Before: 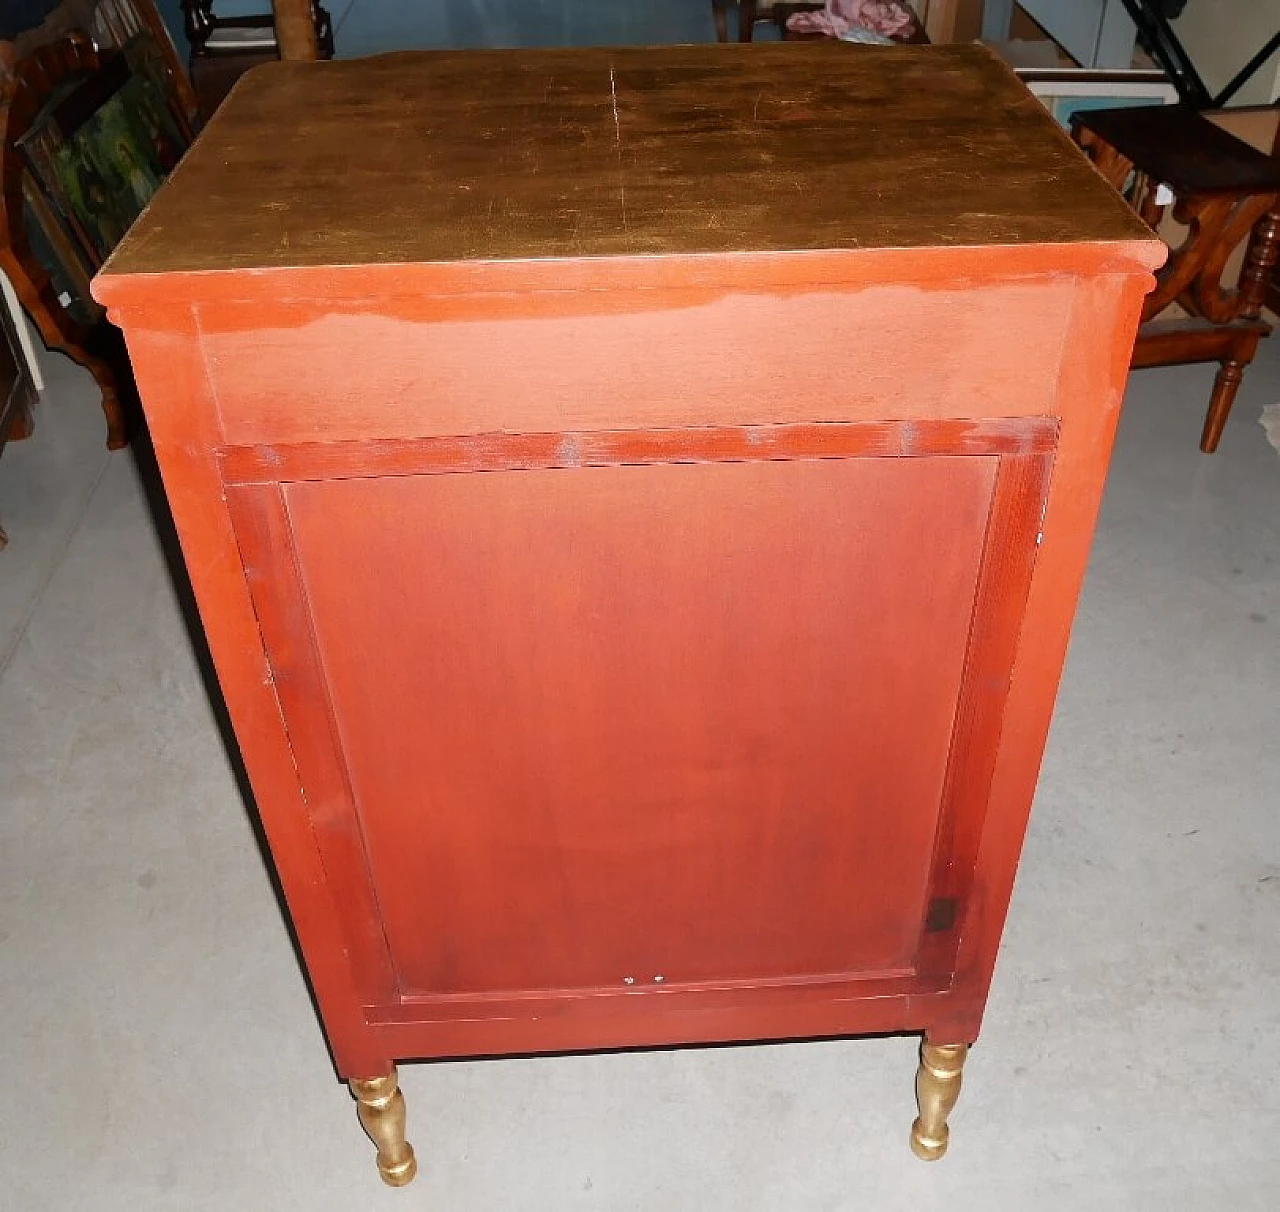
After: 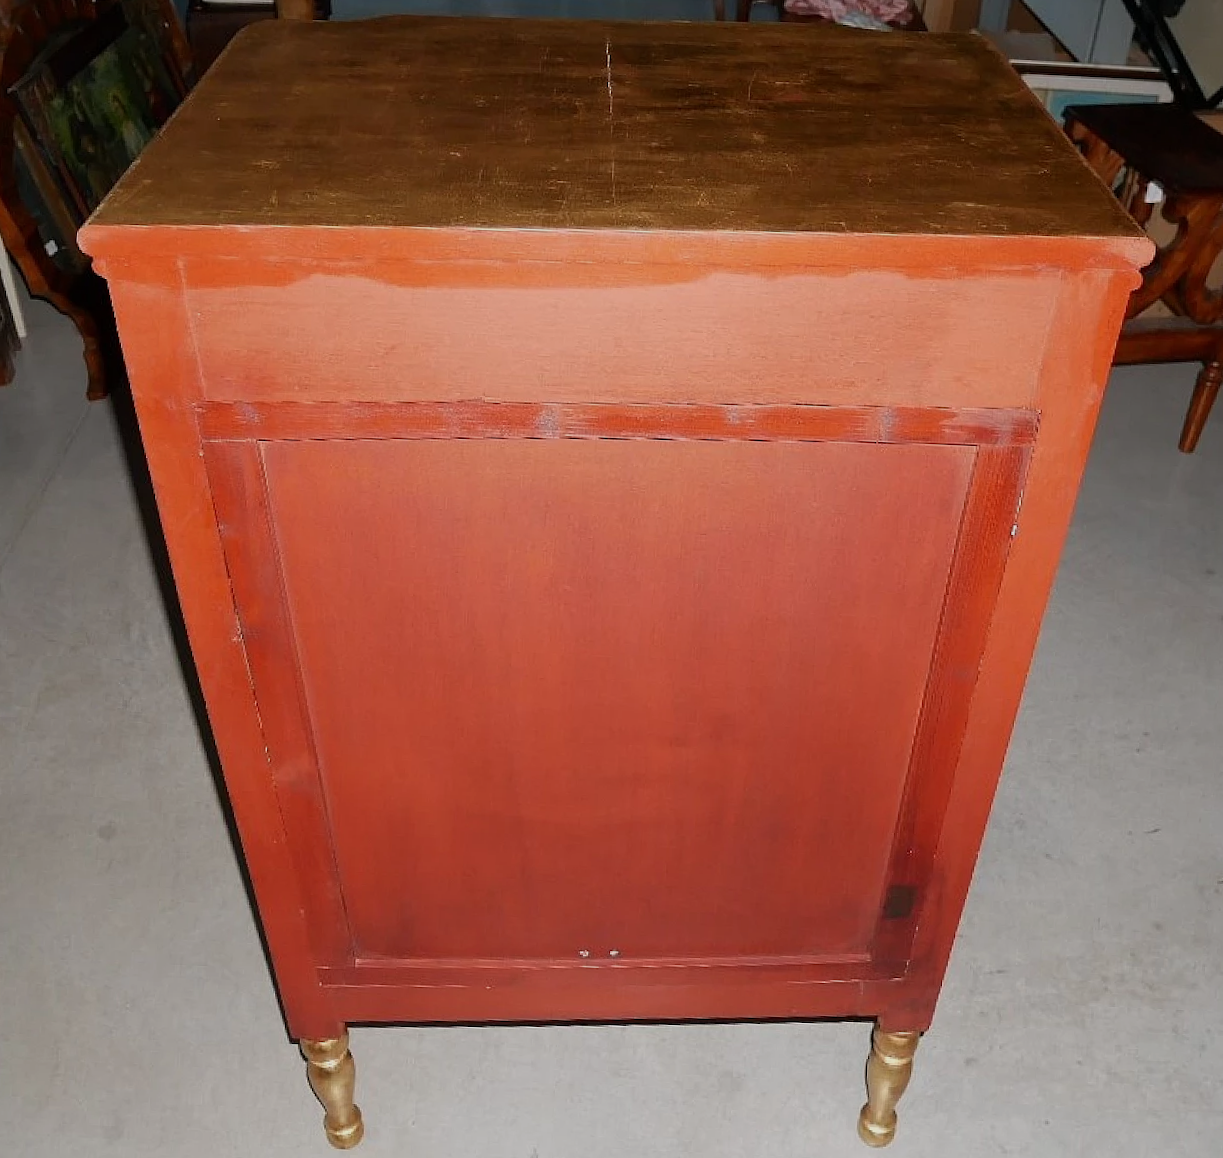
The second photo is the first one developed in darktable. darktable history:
exposure: exposure -0.428 EV, compensate highlight preservation false
crop and rotate: angle -2.58°
